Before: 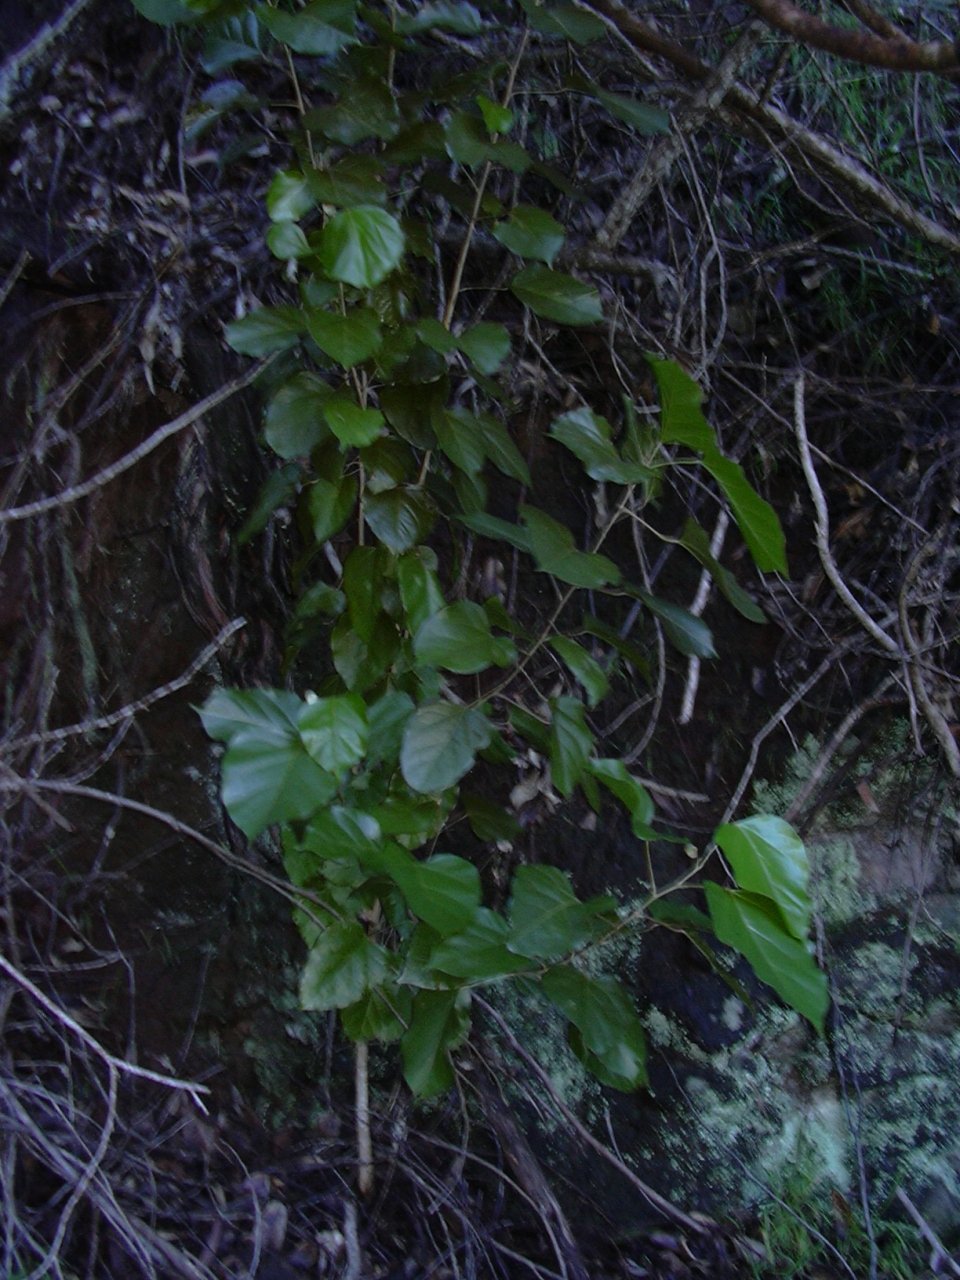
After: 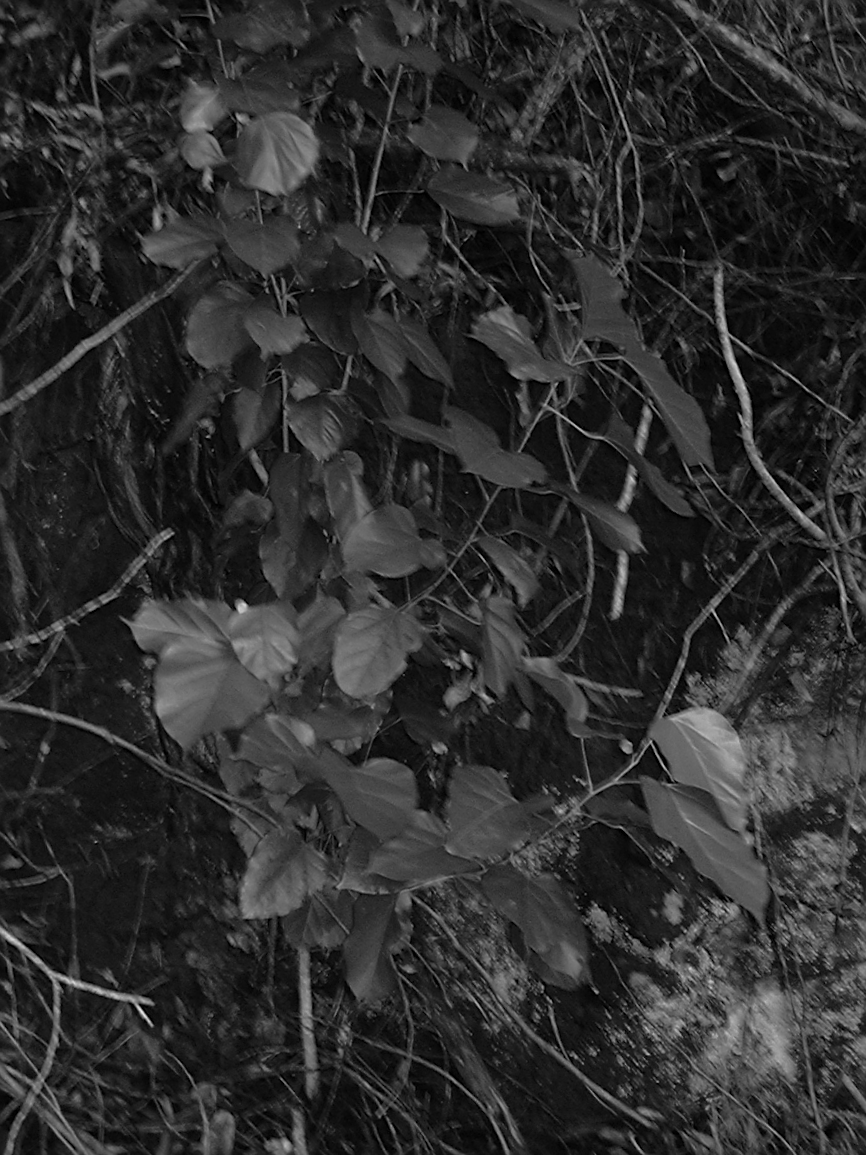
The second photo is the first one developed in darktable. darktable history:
sharpen: on, module defaults
monochrome: on, module defaults
white balance: emerald 1
crop and rotate: angle 1.96°, left 5.673%, top 5.673%
tone equalizer: on, module defaults
